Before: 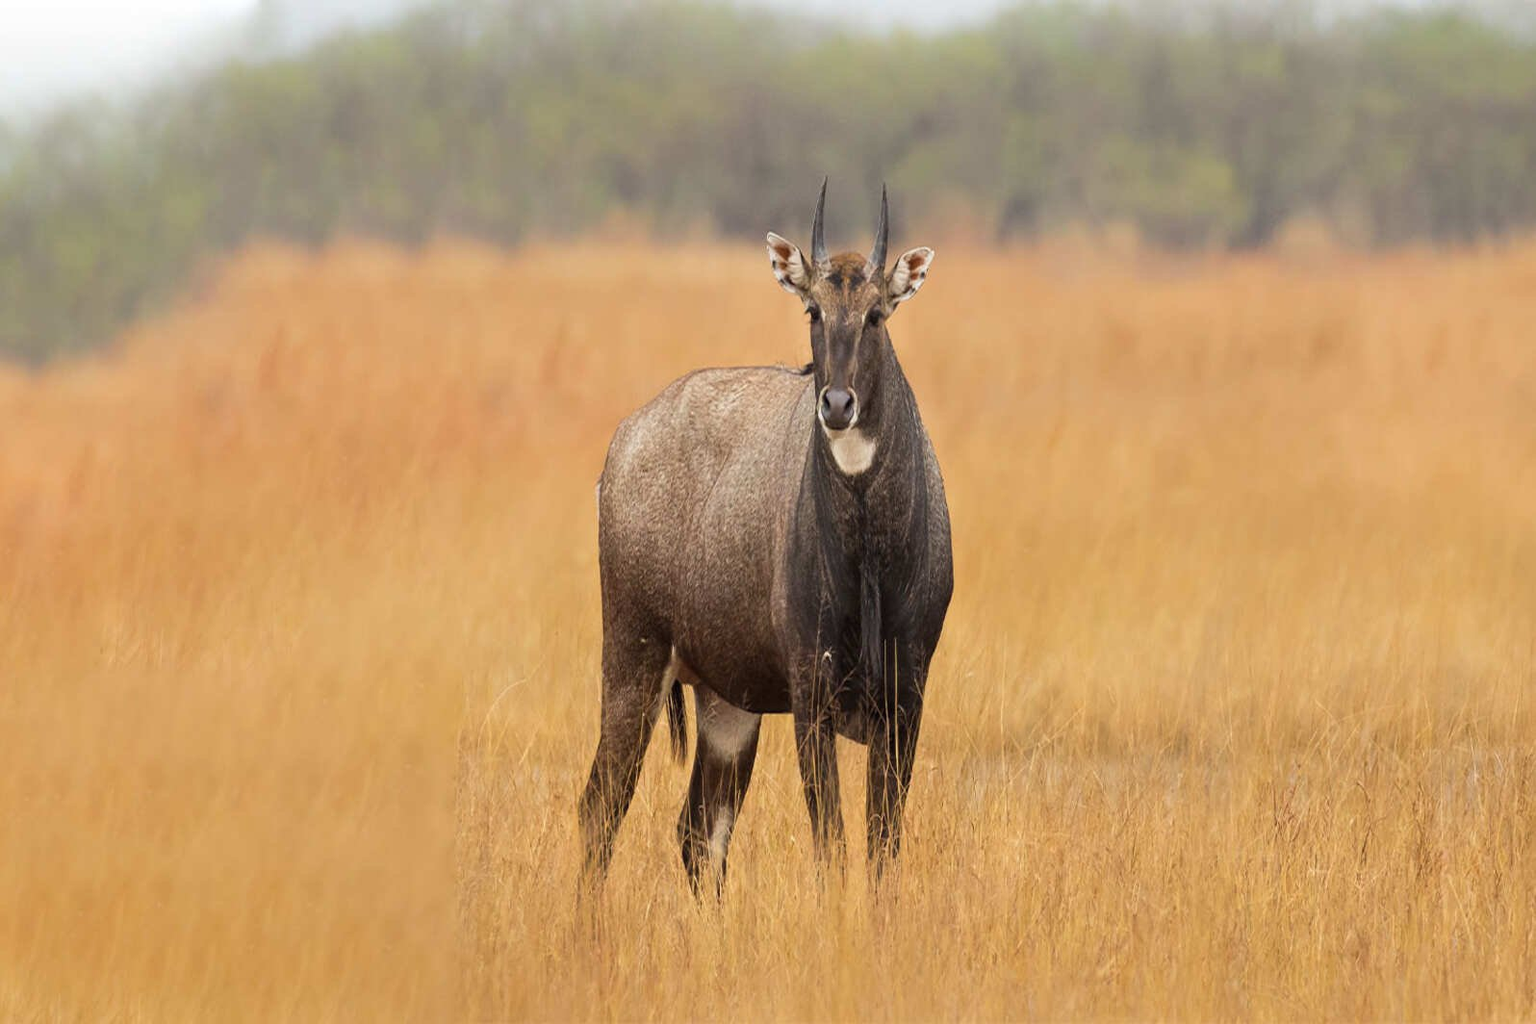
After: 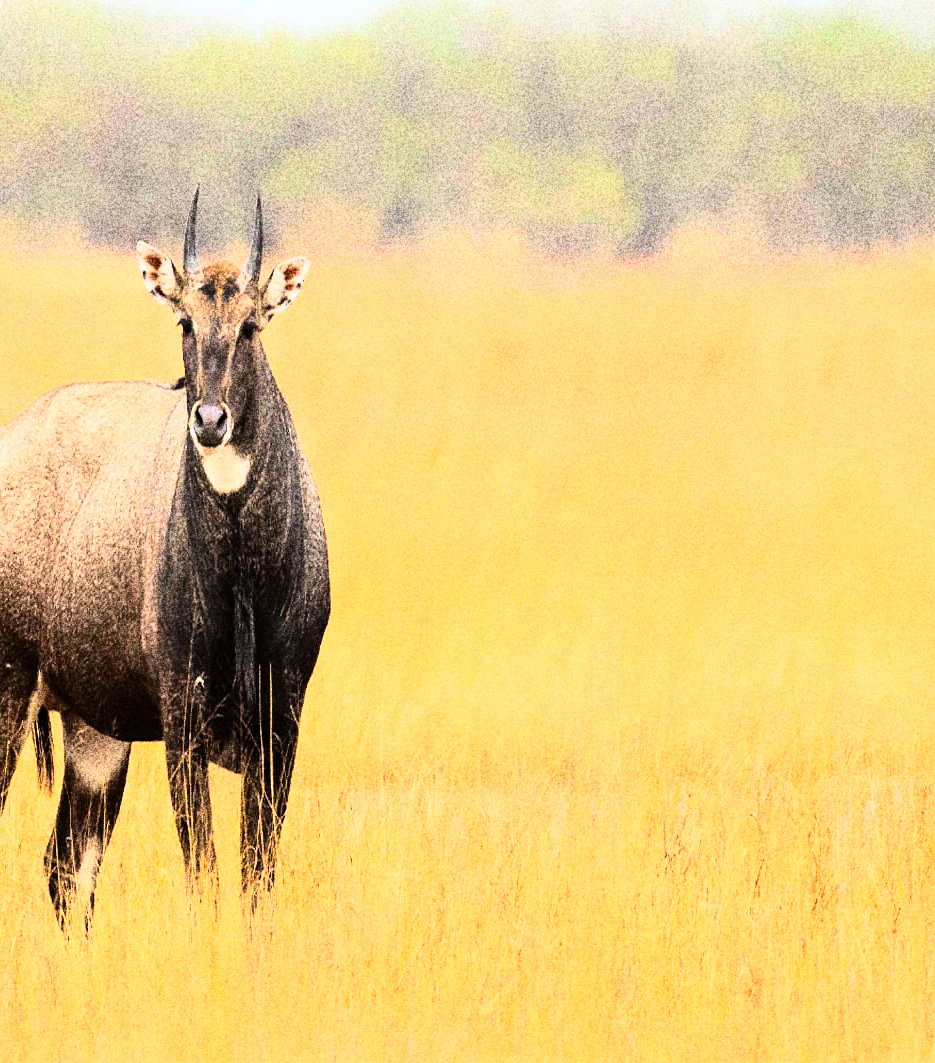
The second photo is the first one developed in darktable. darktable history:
crop: left 41.402%
grain: coarseness 30.02 ISO, strength 100%
color contrast: green-magenta contrast 1.2, blue-yellow contrast 1.2
rgb curve: curves: ch0 [(0, 0) (0.21, 0.15) (0.24, 0.21) (0.5, 0.75) (0.75, 0.96) (0.89, 0.99) (1, 1)]; ch1 [(0, 0.02) (0.21, 0.13) (0.25, 0.2) (0.5, 0.67) (0.75, 0.9) (0.89, 0.97) (1, 1)]; ch2 [(0, 0.02) (0.21, 0.13) (0.25, 0.2) (0.5, 0.67) (0.75, 0.9) (0.89, 0.97) (1, 1)], compensate middle gray true
